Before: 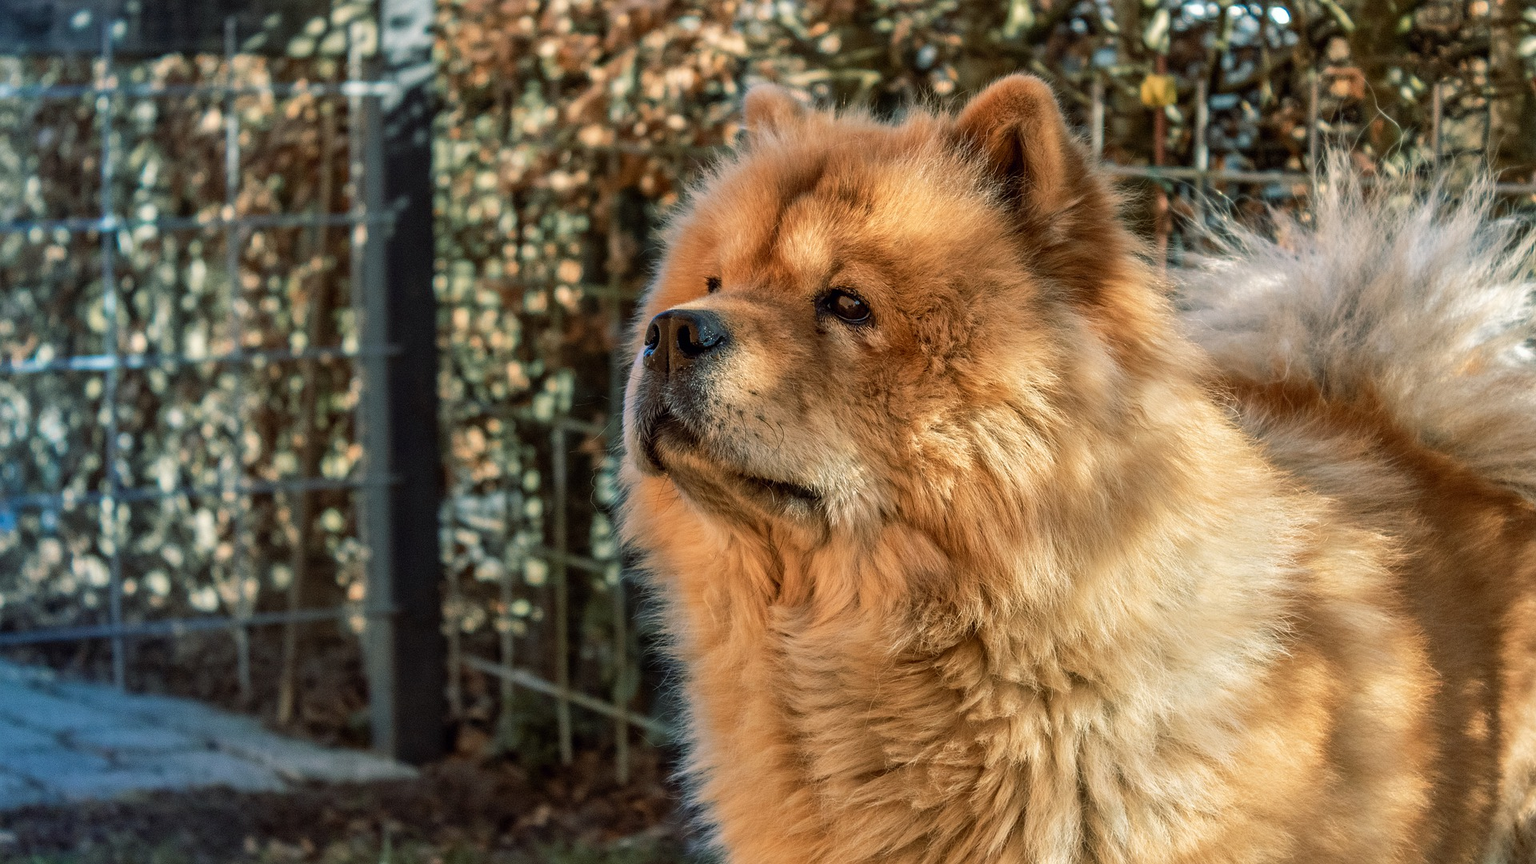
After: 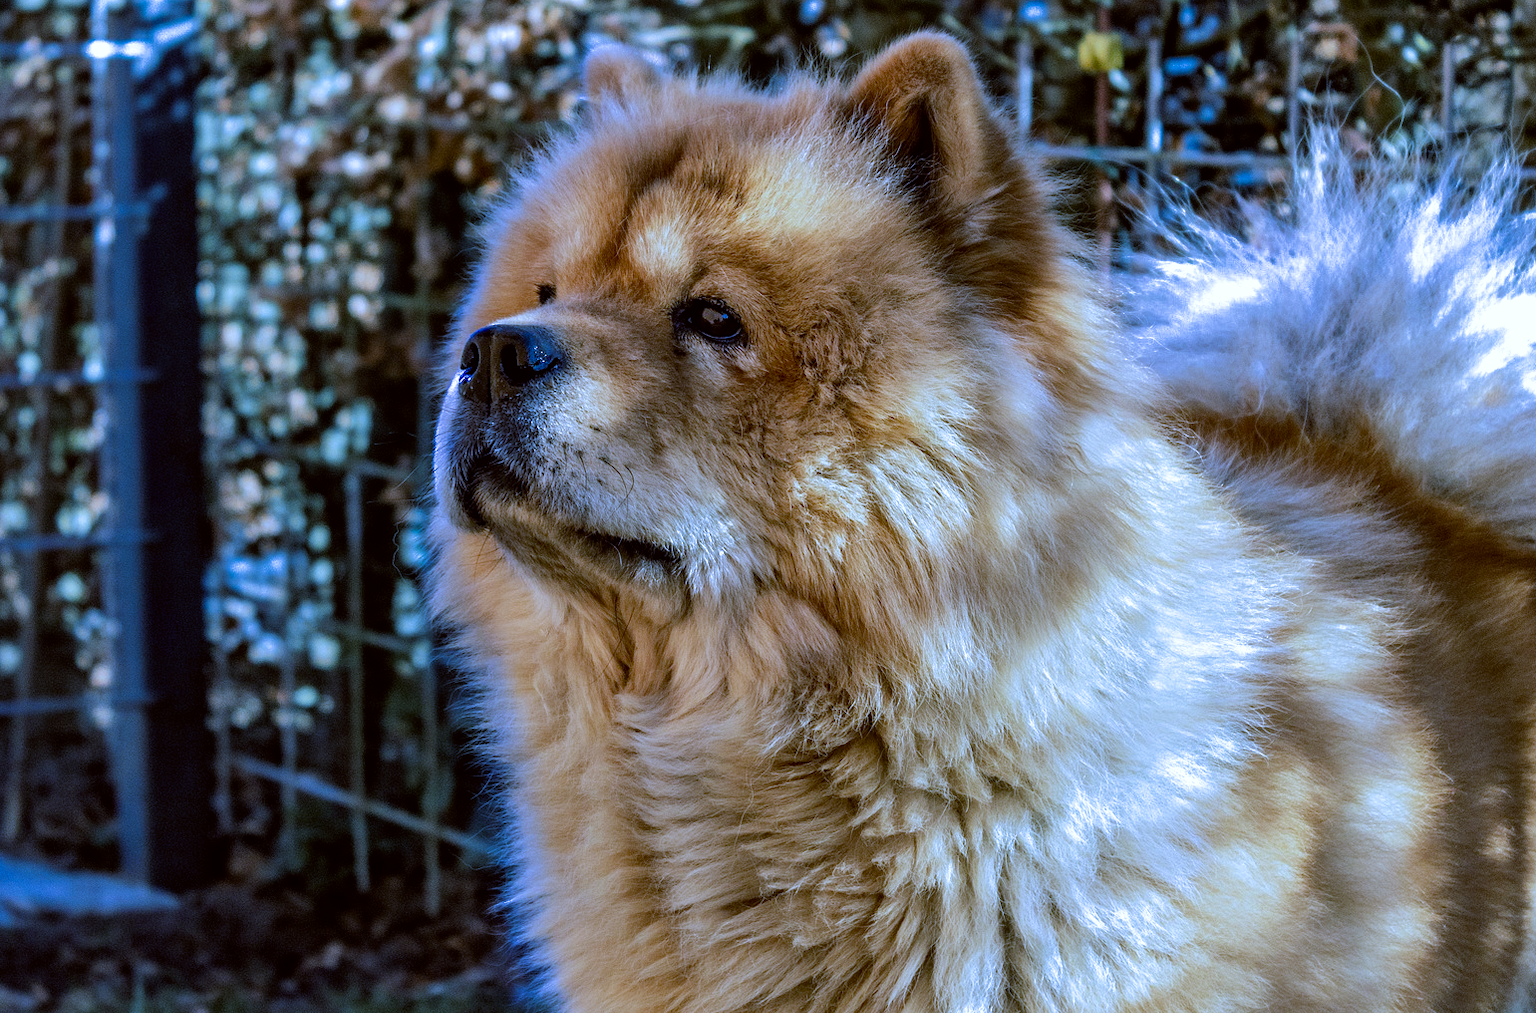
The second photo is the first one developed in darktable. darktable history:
white balance: red 0.766, blue 1.537
crop and rotate: left 17.959%, top 5.771%, right 1.742%
color correction: highlights a* -2.73, highlights b* -2.09, shadows a* 2.41, shadows b* 2.73
filmic rgb: black relative exposure -12 EV, white relative exposure 2.8 EV, threshold 3 EV, target black luminance 0%, hardness 8.06, latitude 70.41%, contrast 1.14, highlights saturation mix 10%, shadows ↔ highlights balance -0.388%, color science v4 (2020), iterations of high-quality reconstruction 10, contrast in shadows soft, contrast in highlights soft, enable highlight reconstruction true
